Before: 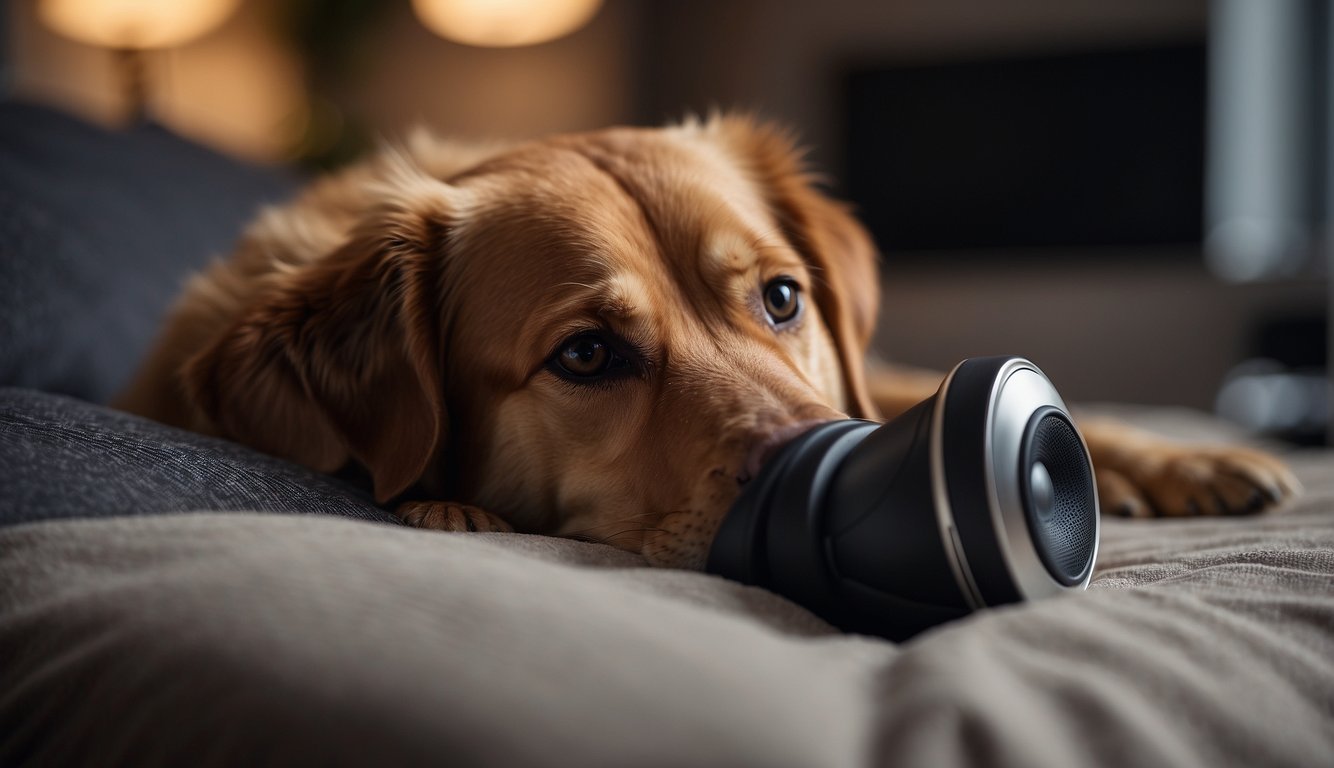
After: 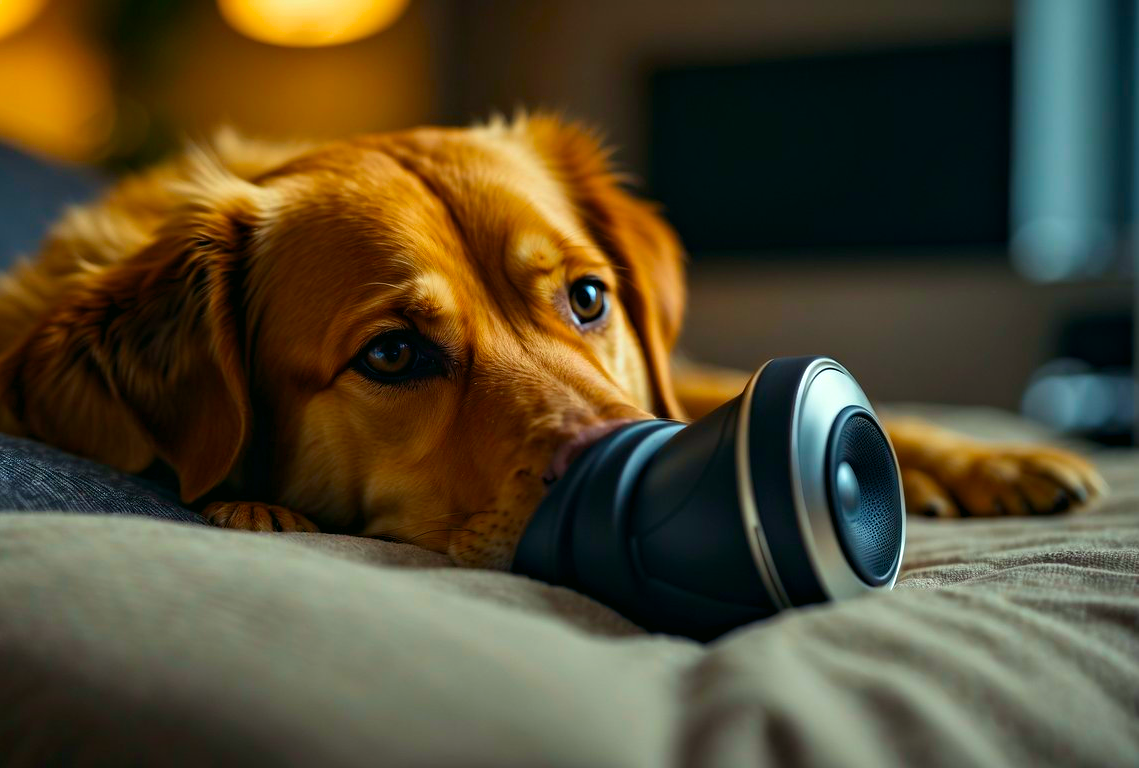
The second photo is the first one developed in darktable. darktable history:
color balance rgb: linear chroma grading › global chroma 15%, perceptual saturation grading › global saturation 30%
velvia: strength 15%
white balance: emerald 1
color correction: highlights a* -7.33, highlights b* 1.26, shadows a* -3.55, saturation 1.4
tone equalizer: on, module defaults
contrast equalizer: y [[0.5, 0.5, 0.544, 0.569, 0.5, 0.5], [0.5 ×6], [0.5 ×6], [0 ×6], [0 ×6]]
crop and rotate: left 14.584%
